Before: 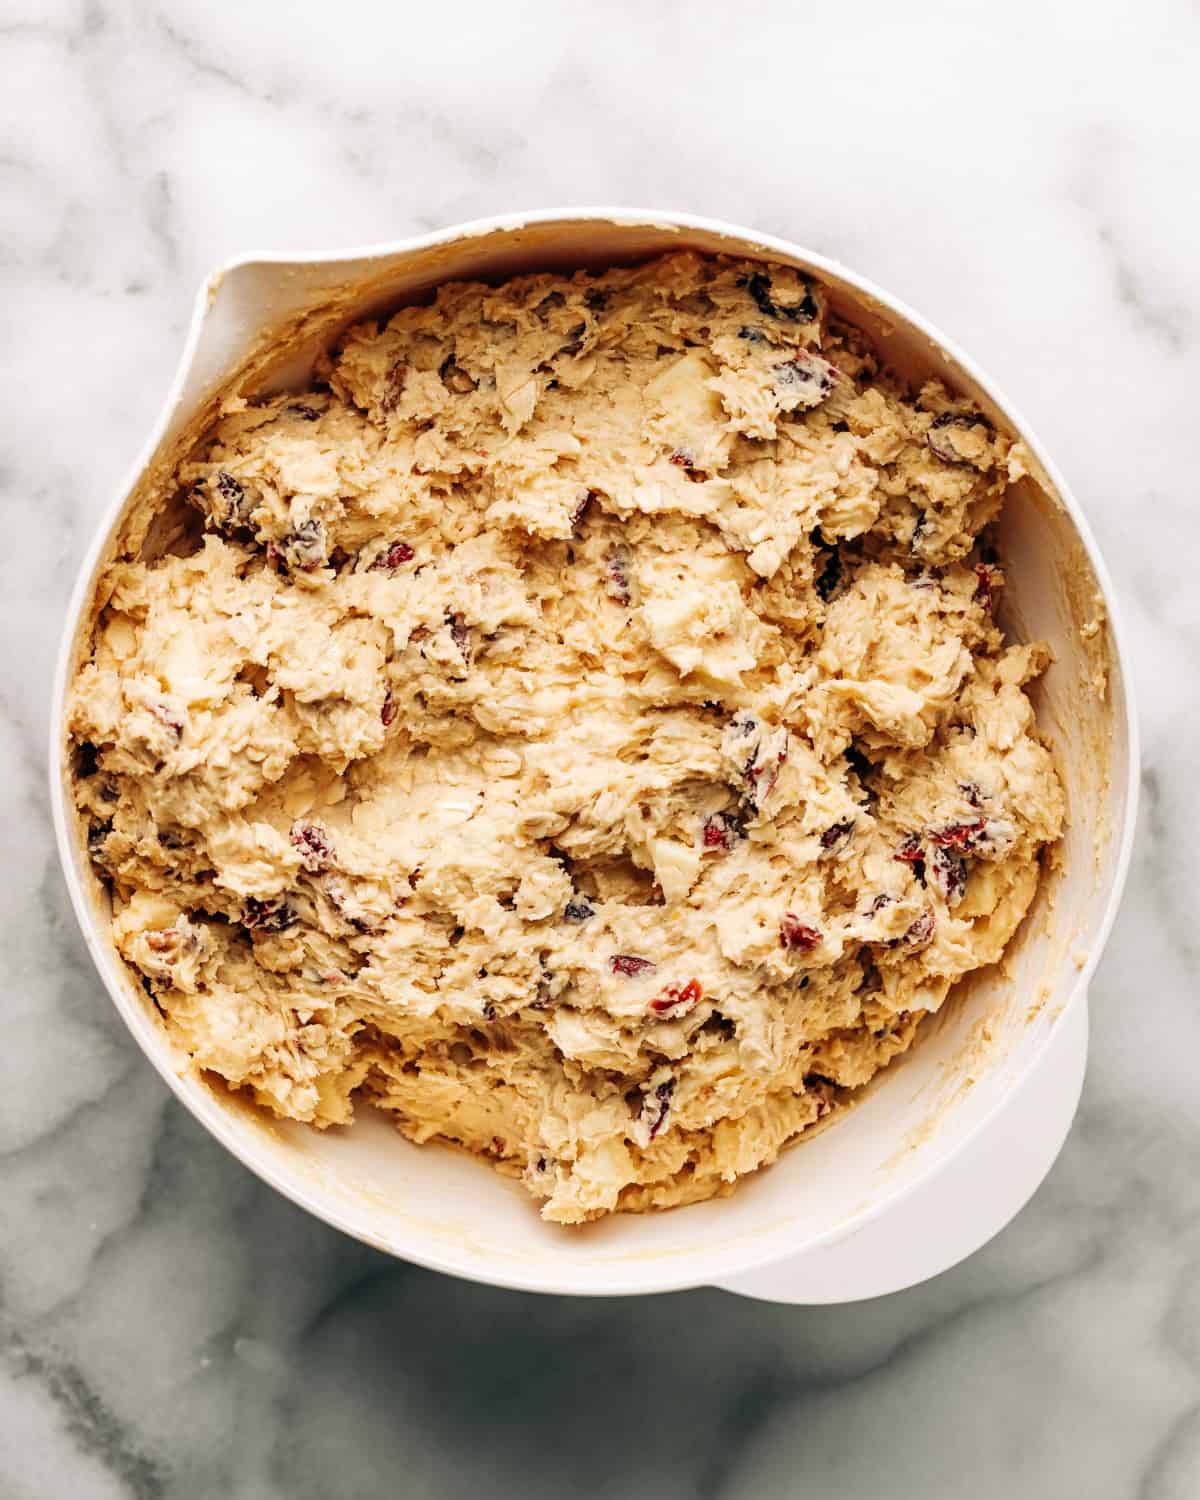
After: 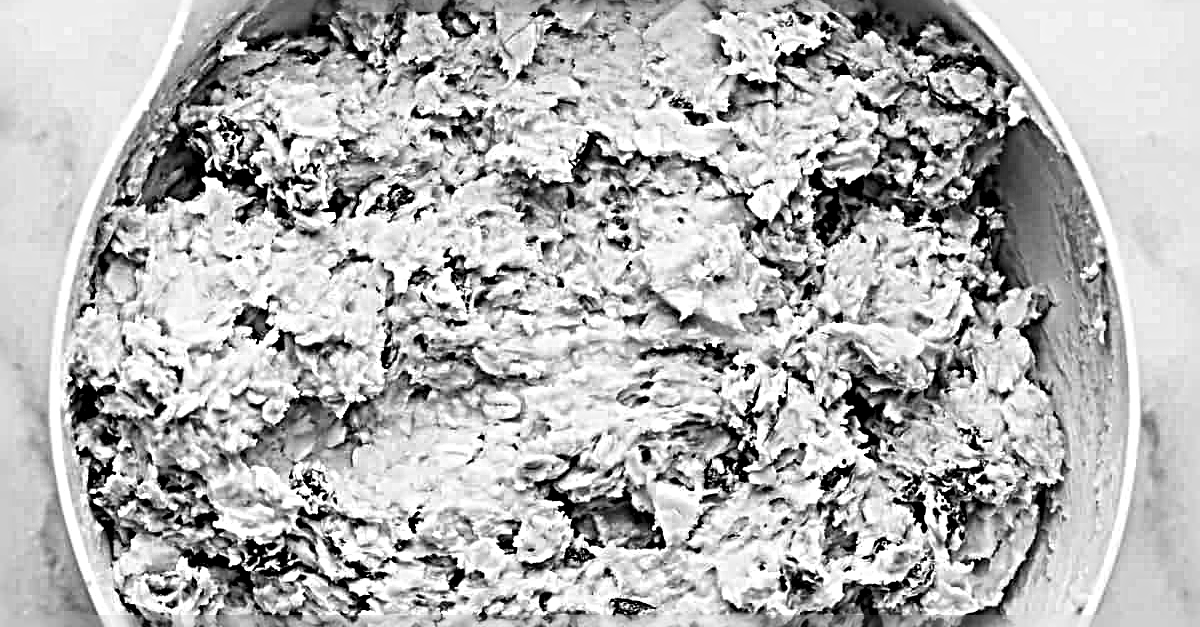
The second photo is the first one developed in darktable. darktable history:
crop and rotate: top 23.84%, bottom 34.294%
monochrome: on, module defaults
sharpen: radius 6.3, amount 1.8, threshold 0
